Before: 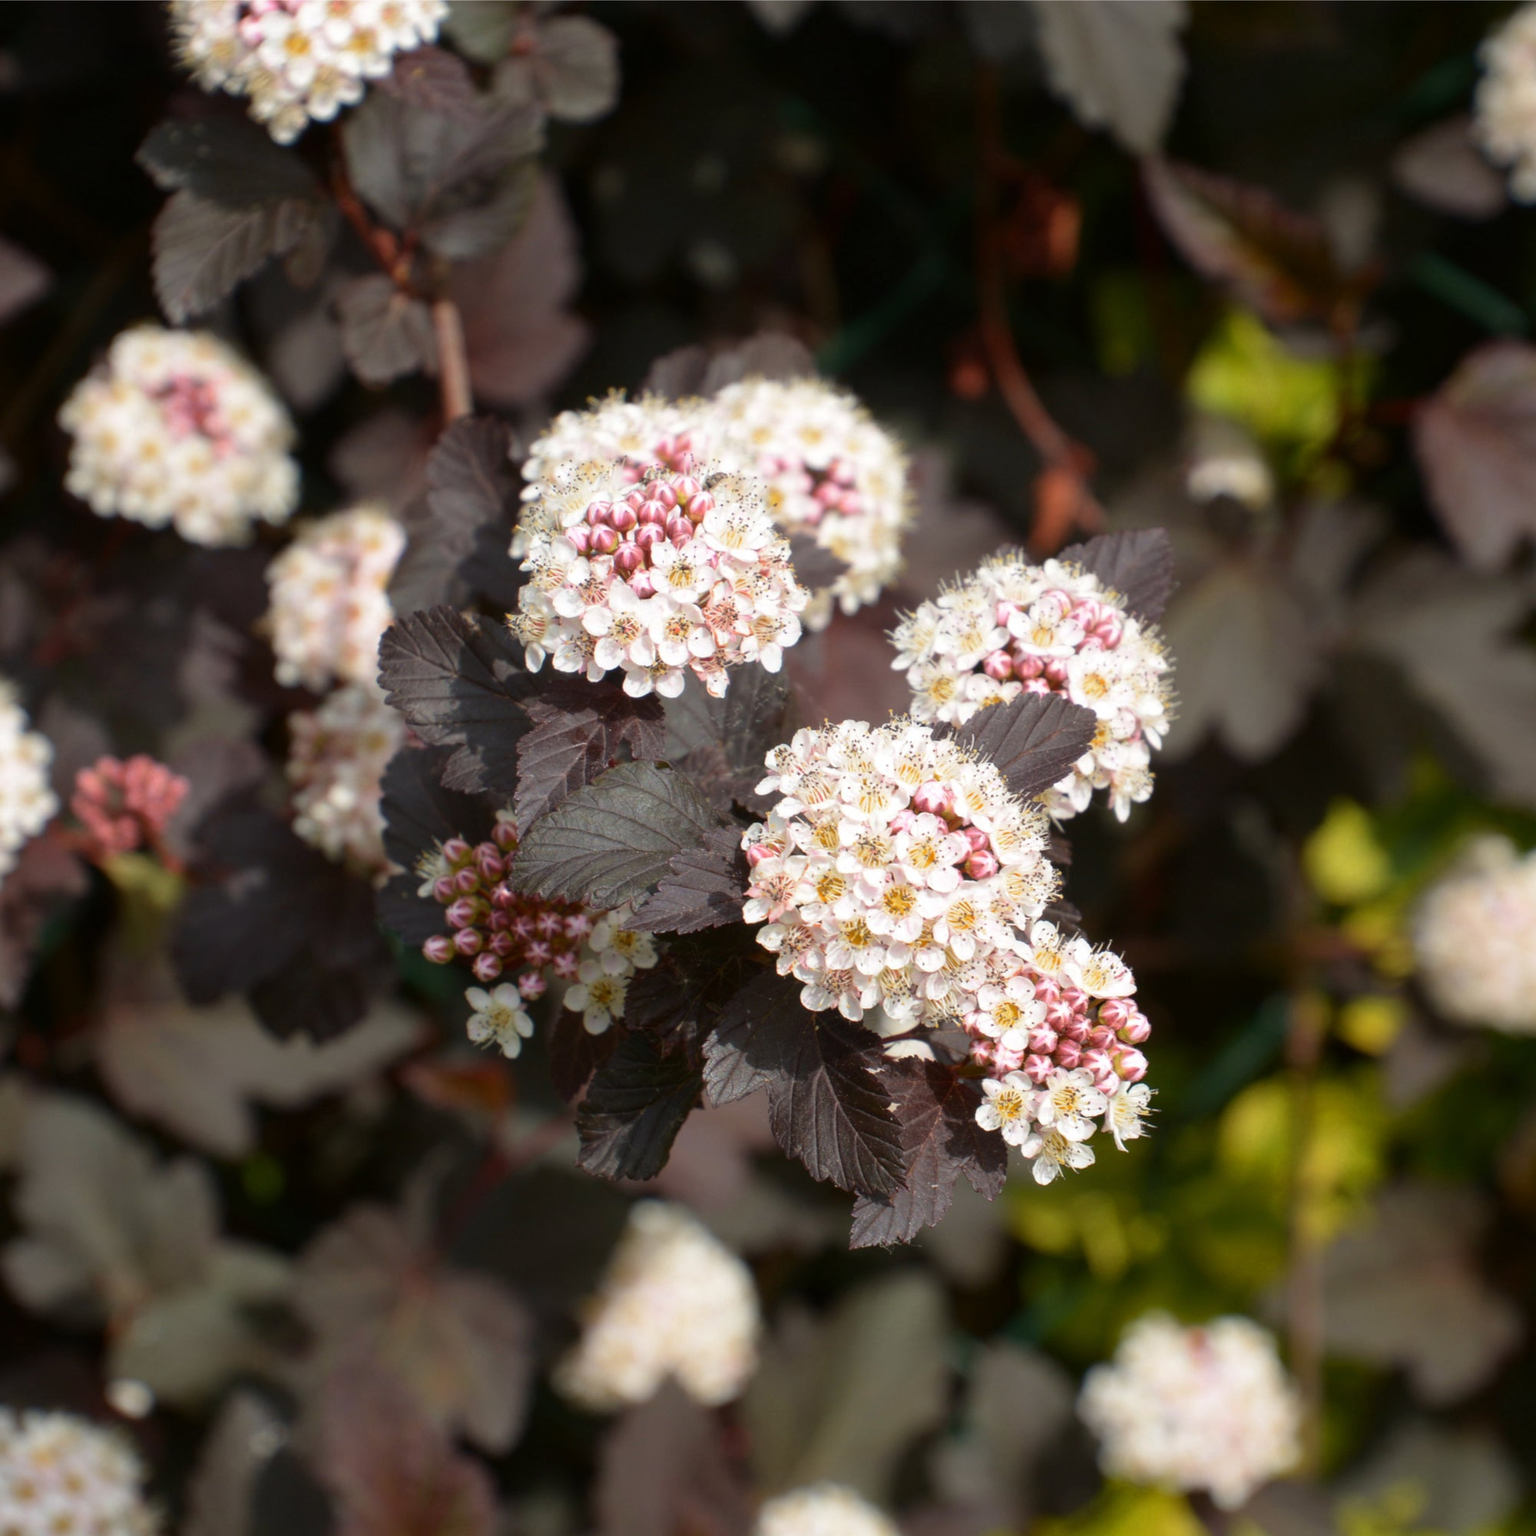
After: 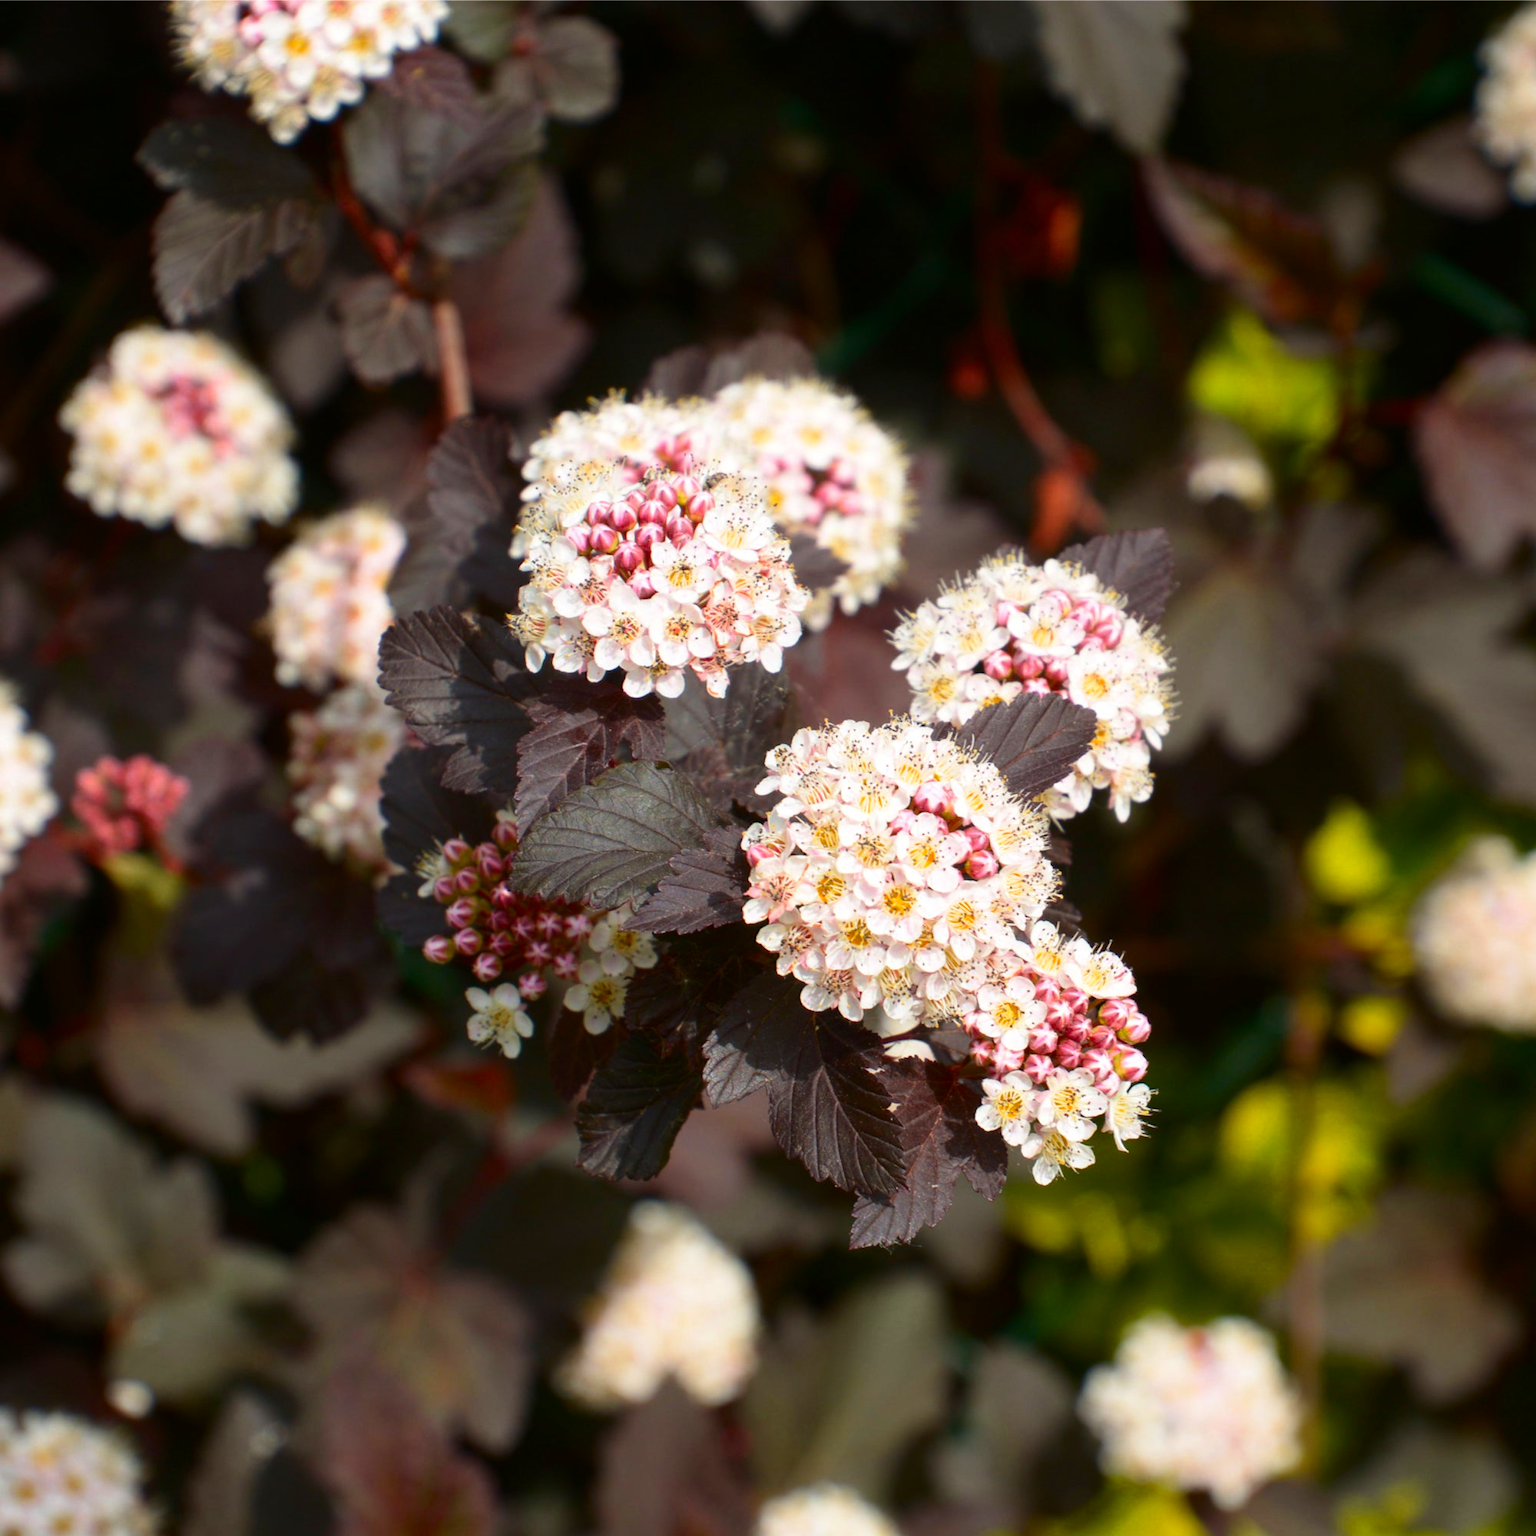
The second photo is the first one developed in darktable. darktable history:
color zones: curves: ch0 [(0, 0.613) (0.01, 0.613) (0.245, 0.448) (0.498, 0.529) (0.642, 0.665) (0.879, 0.777) (0.99, 0.613)]; ch1 [(0, 0) (0.143, 0) (0.286, 0) (0.429, 0) (0.571, 0) (0.714, 0) (0.857, 0)], mix -138.01%
contrast brightness saturation: contrast 0.14
